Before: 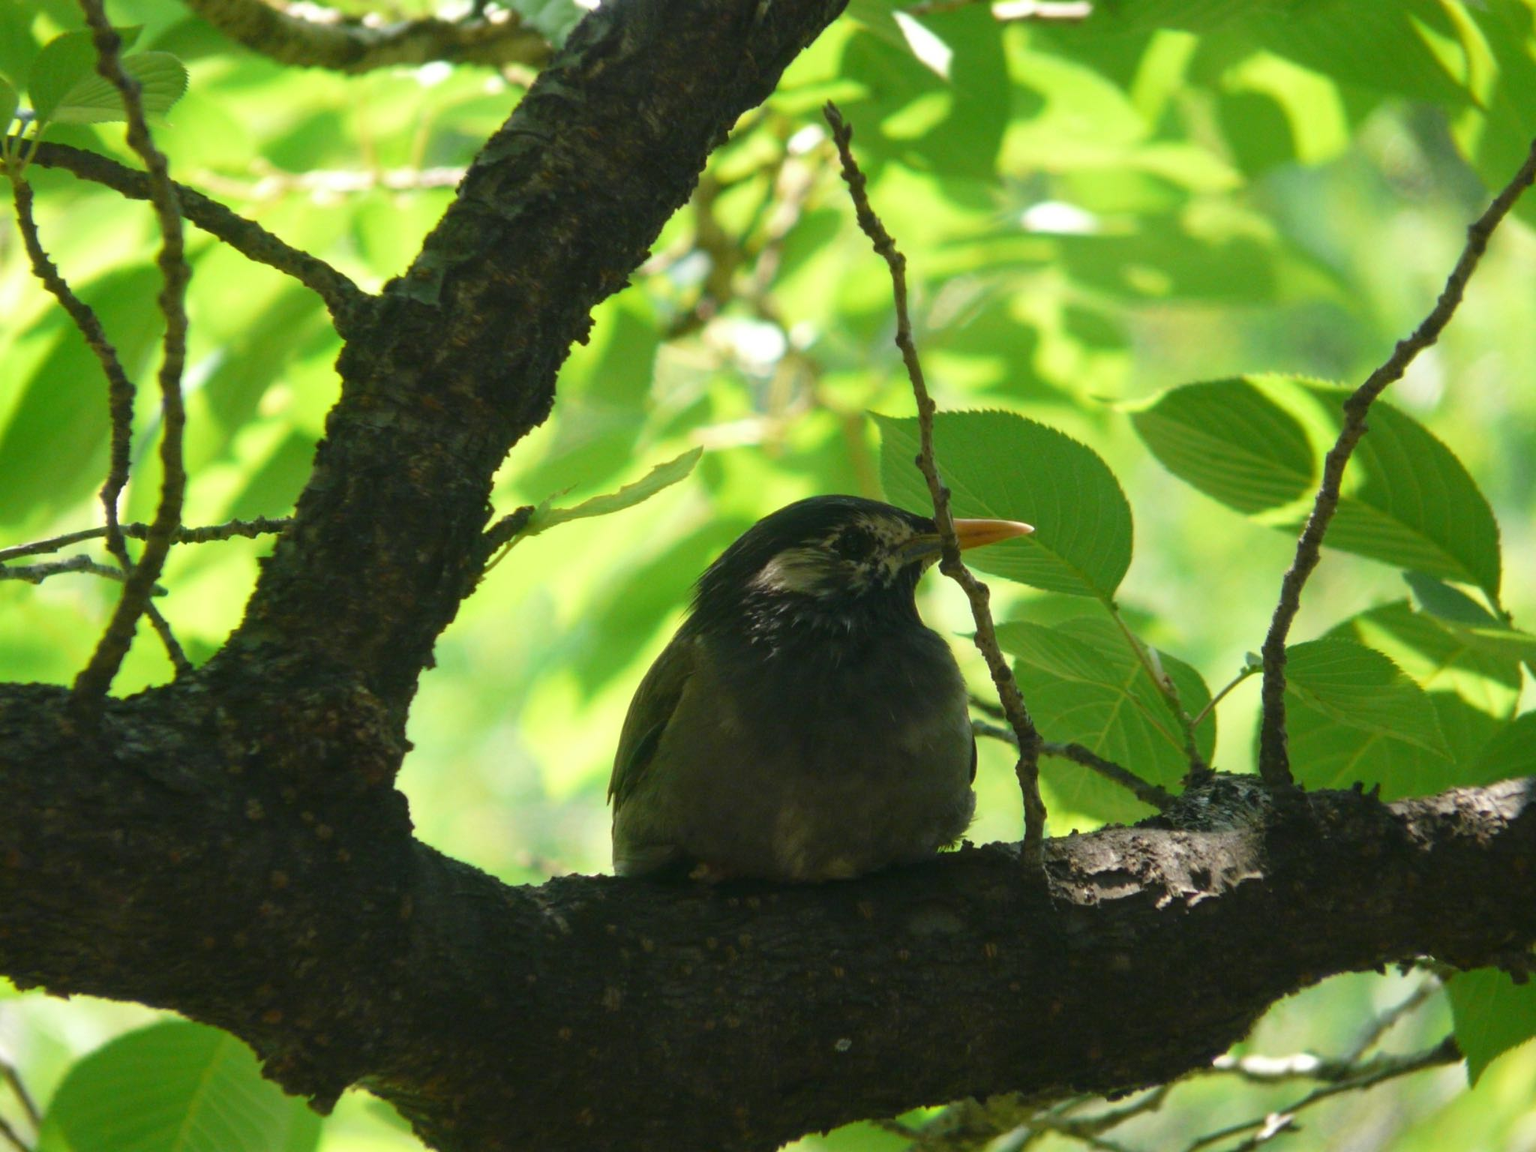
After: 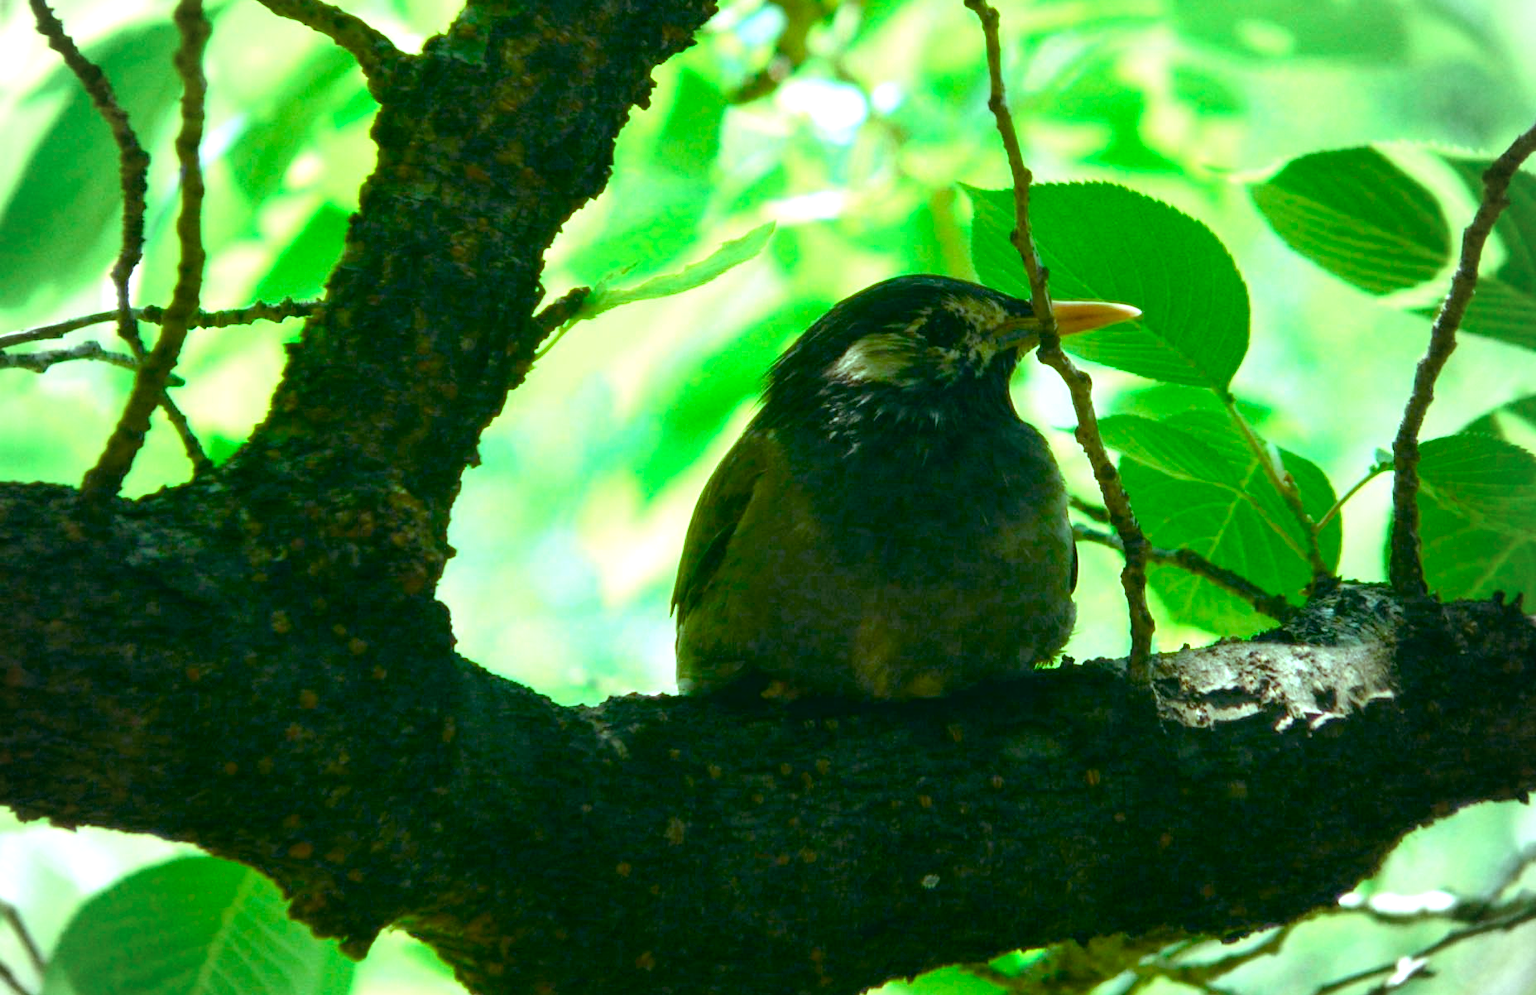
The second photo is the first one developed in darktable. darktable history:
vignetting: fall-off start 71.66%, brightness -0.155
exposure: exposure 0.696 EV, compensate highlight preservation false
color balance rgb: highlights gain › chroma 5.278%, highlights gain › hue 194.93°, global offset › luminance -0.334%, global offset › chroma 0.115%, global offset › hue 167.32°, perceptual saturation grading › global saturation 20%, perceptual saturation grading › highlights -25.499%, perceptual saturation grading › shadows 24.743%, perceptual brilliance grading › global brilliance 11.704%, global vibrance 16.316%, saturation formula JzAzBz (2021)
crop: top 21.397%, right 9.37%, bottom 0.269%
